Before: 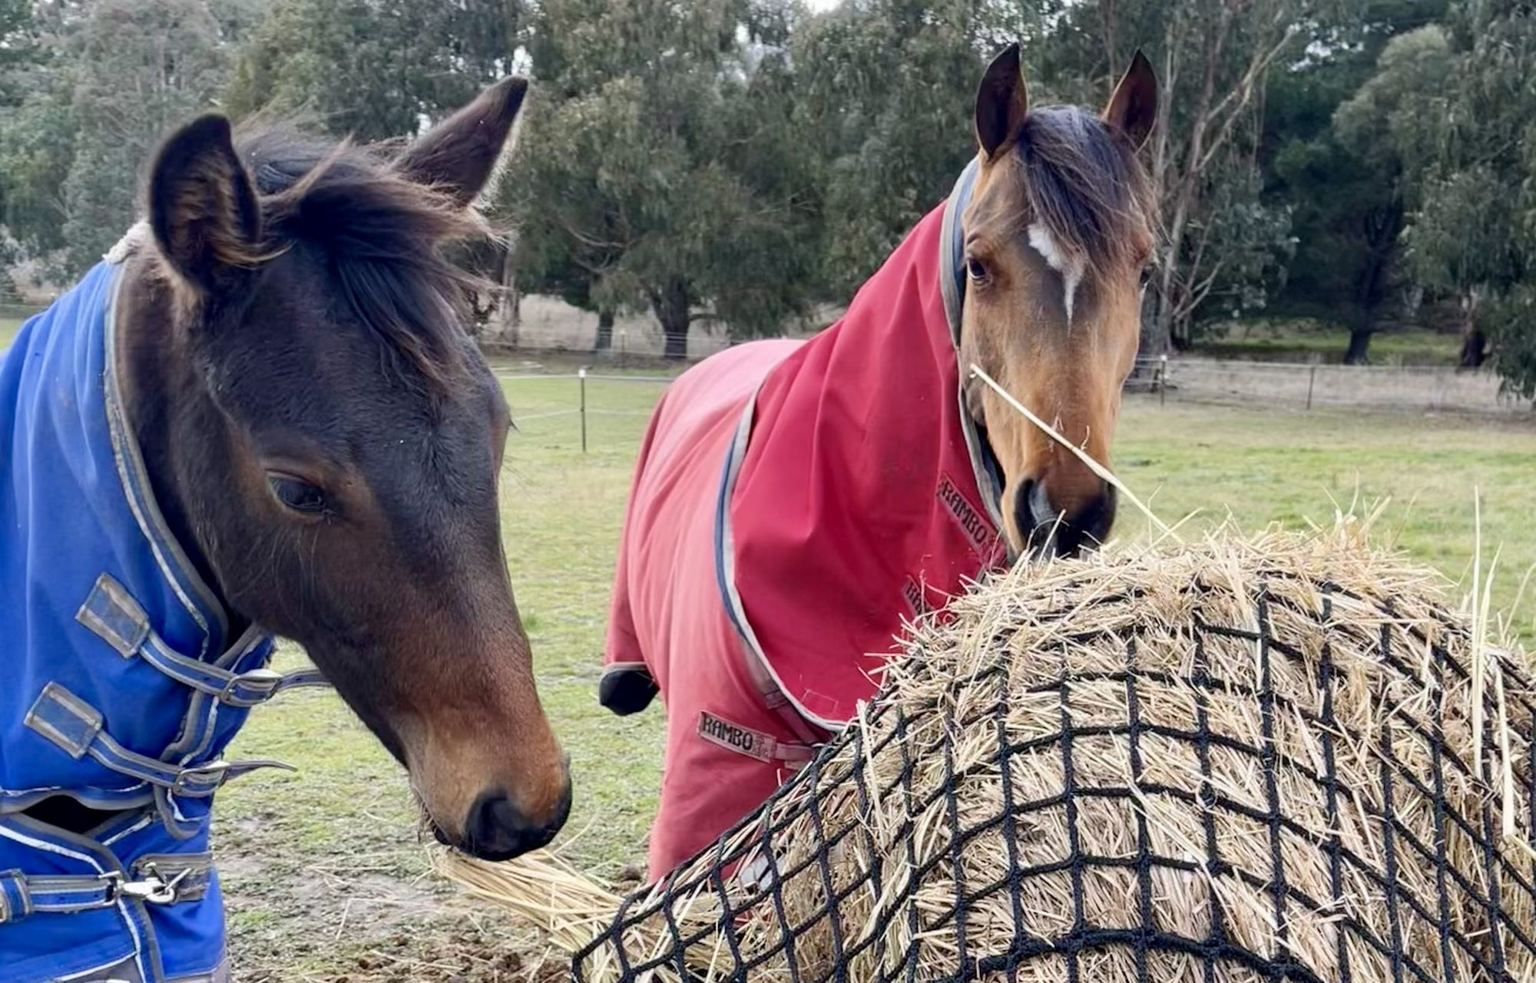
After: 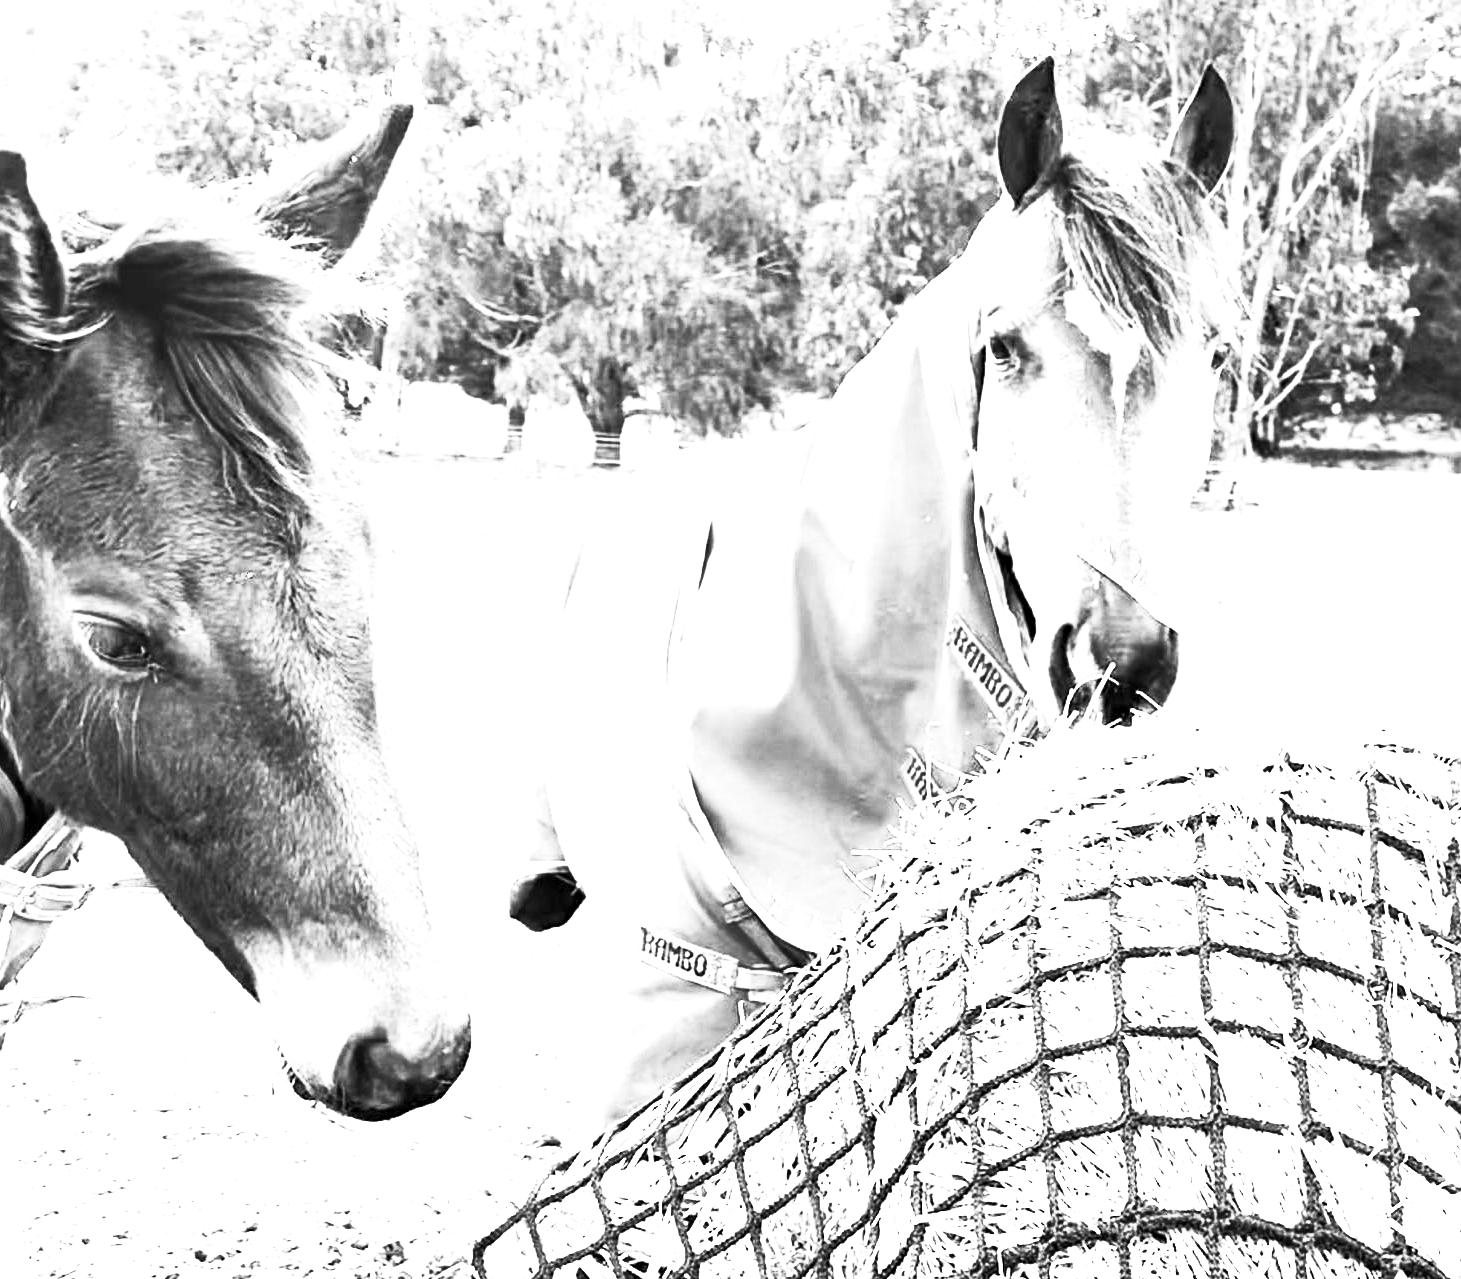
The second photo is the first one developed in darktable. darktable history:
color calibration: output gray [0.22, 0.42, 0.37, 0], illuminant custom, x 0.367, y 0.392, temperature 4439.96 K, saturation algorithm version 1 (2020)
exposure: exposure 1.503 EV, compensate highlight preservation false
crop: left 13.681%, right 13.245%
levels: levels [0.073, 0.497, 0.972]
contrast brightness saturation: contrast 0.562, brightness 0.575, saturation -0.348
color balance rgb: power › hue 324.2°, perceptual saturation grading › global saturation 30.451%, hue shift 179.57°, global vibrance 49.275%, contrast 0.236%
tone equalizer: -8 EV -0.783 EV, -7 EV -0.685 EV, -6 EV -0.573 EV, -5 EV -0.363 EV, -3 EV 0.385 EV, -2 EV 0.6 EV, -1 EV 0.691 EV, +0 EV 0.756 EV, edges refinement/feathering 500, mask exposure compensation -1.57 EV, preserve details no
